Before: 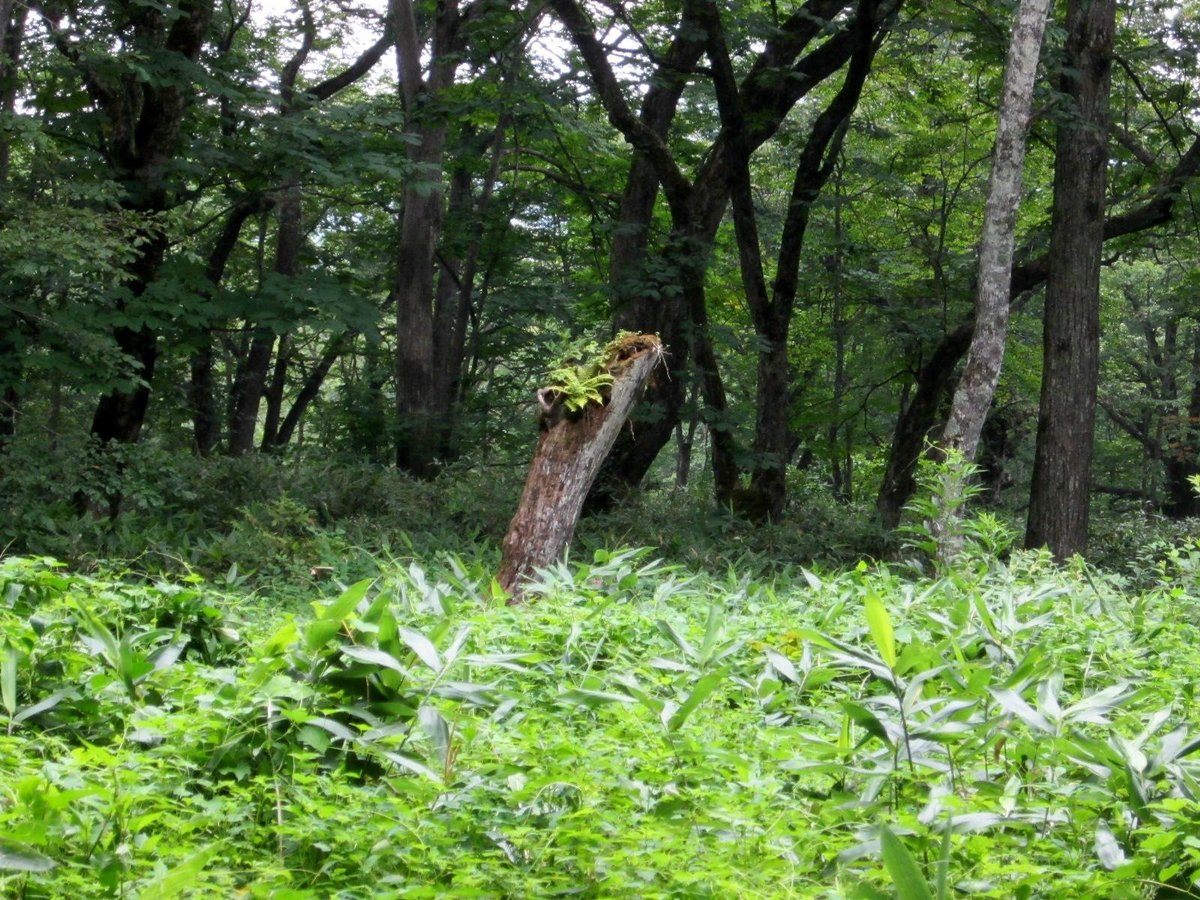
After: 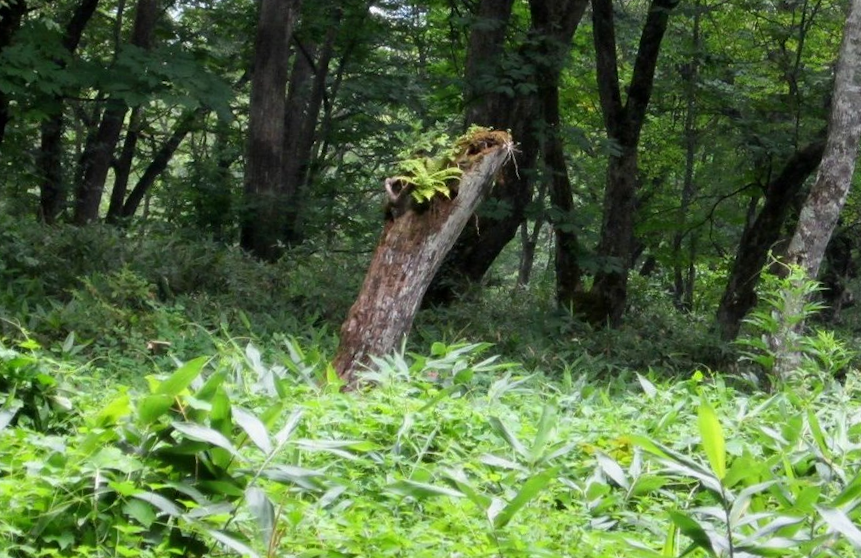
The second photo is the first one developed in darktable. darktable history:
crop and rotate: angle -3.74°, left 9.892%, top 20.772%, right 12.222%, bottom 11.926%
